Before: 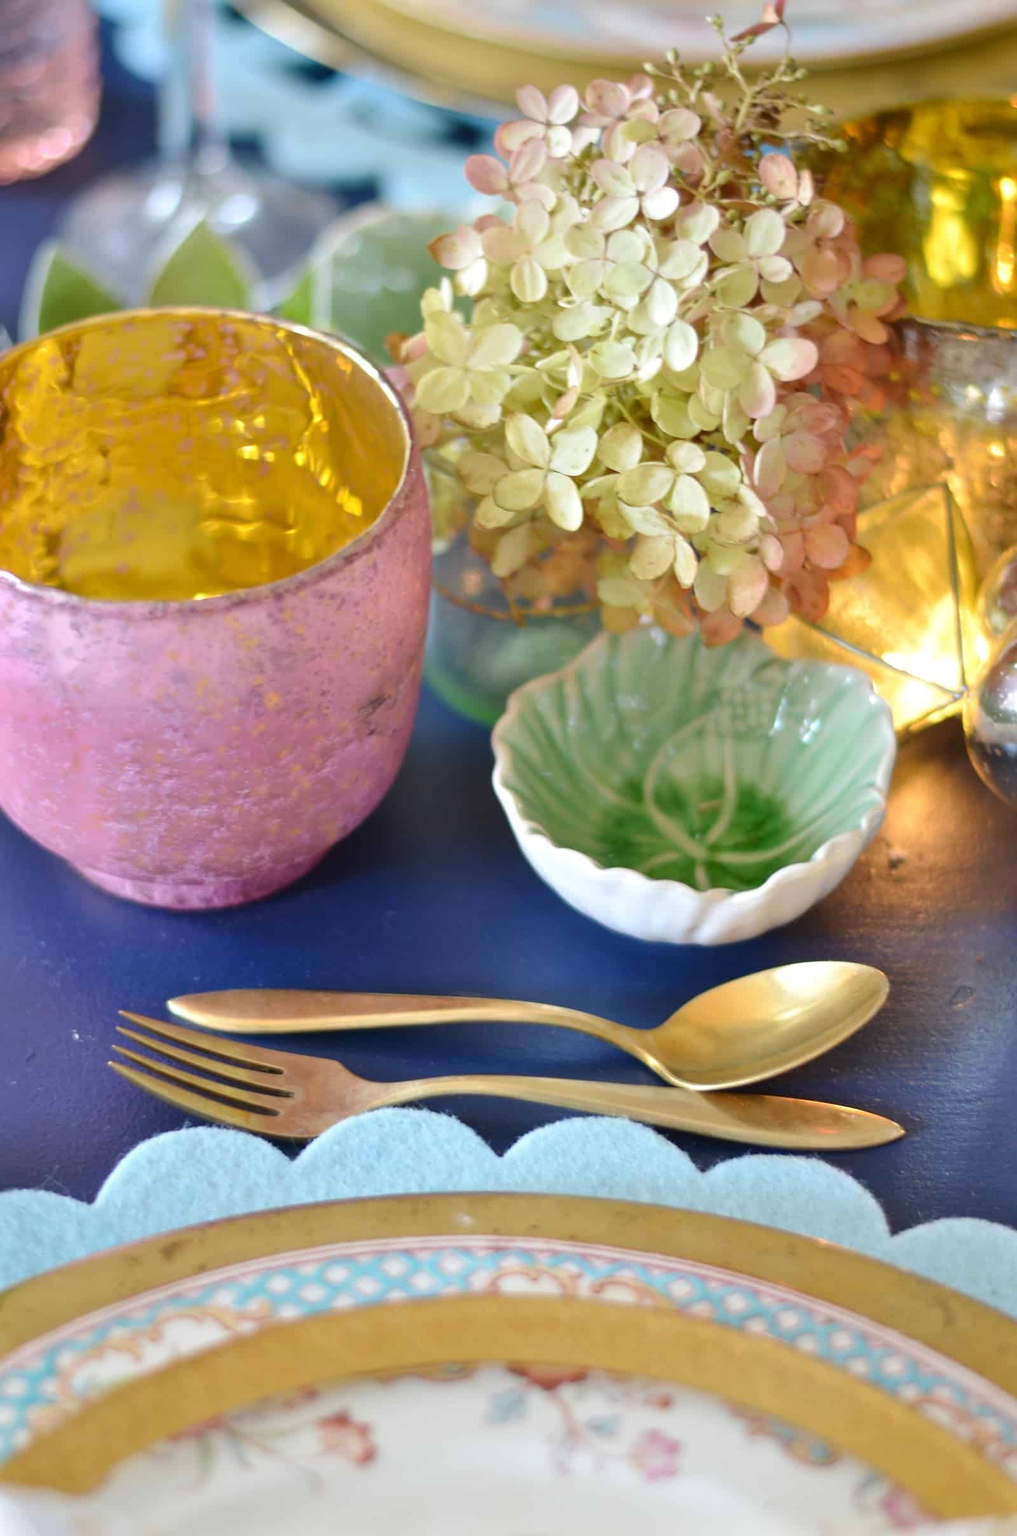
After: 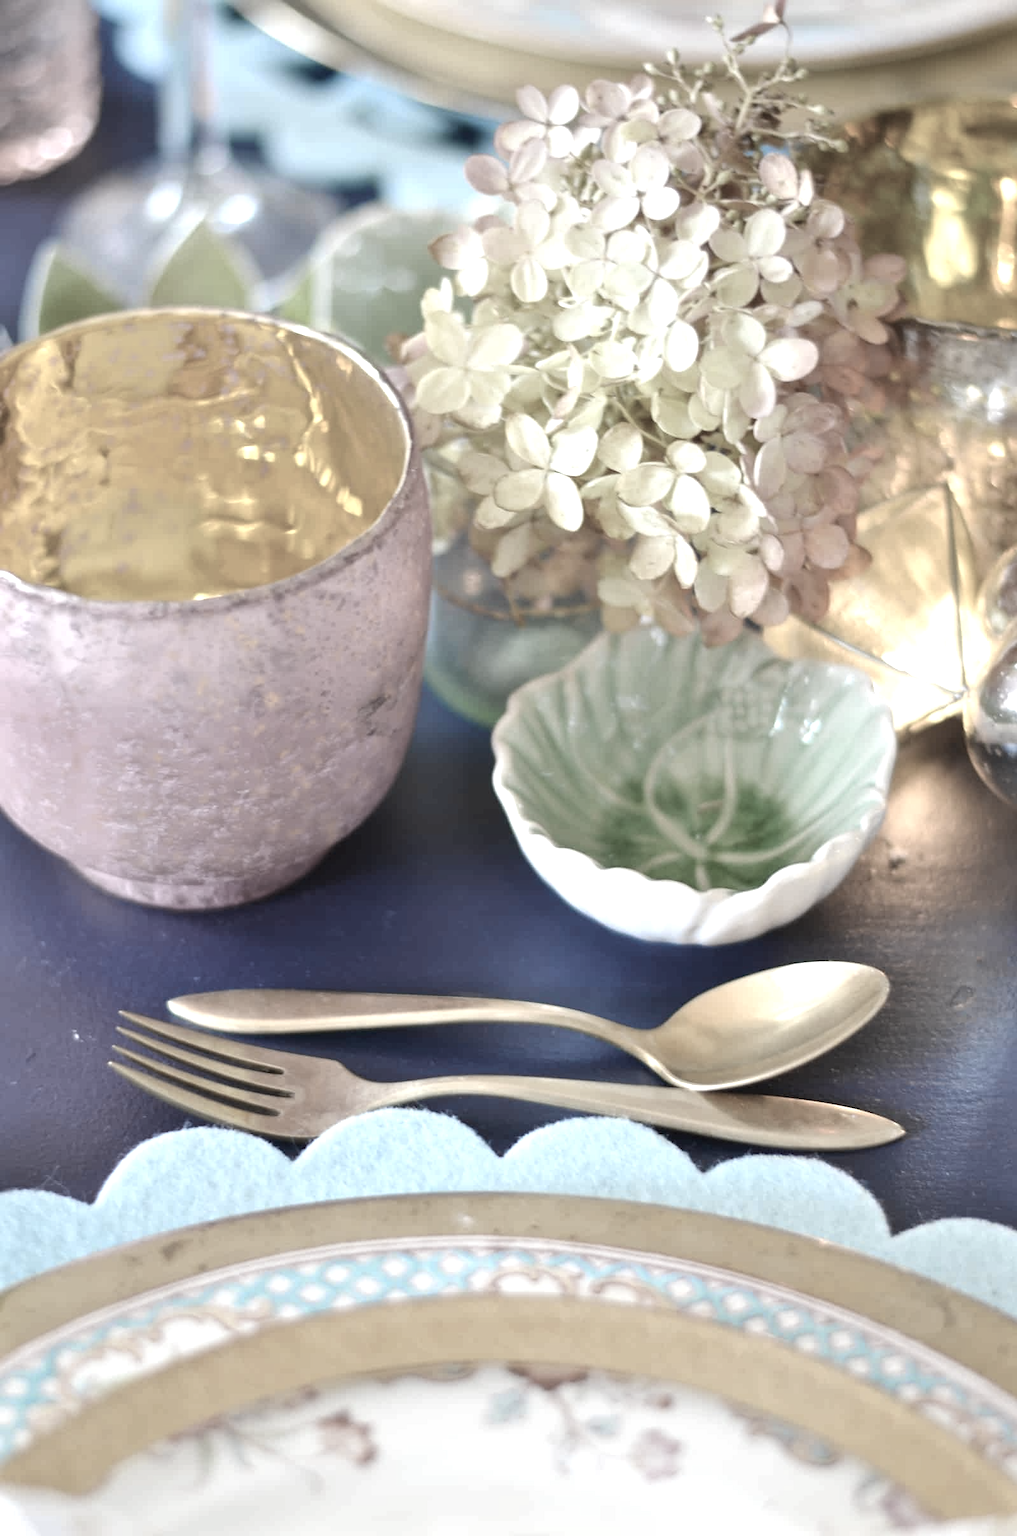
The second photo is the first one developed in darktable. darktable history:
contrast brightness saturation: saturation -0.052
exposure: black level correction 0.001, exposure 0.499 EV, compensate highlight preservation false
color zones: curves: ch1 [(0.238, 0.163) (0.476, 0.2) (0.733, 0.322) (0.848, 0.134)]
